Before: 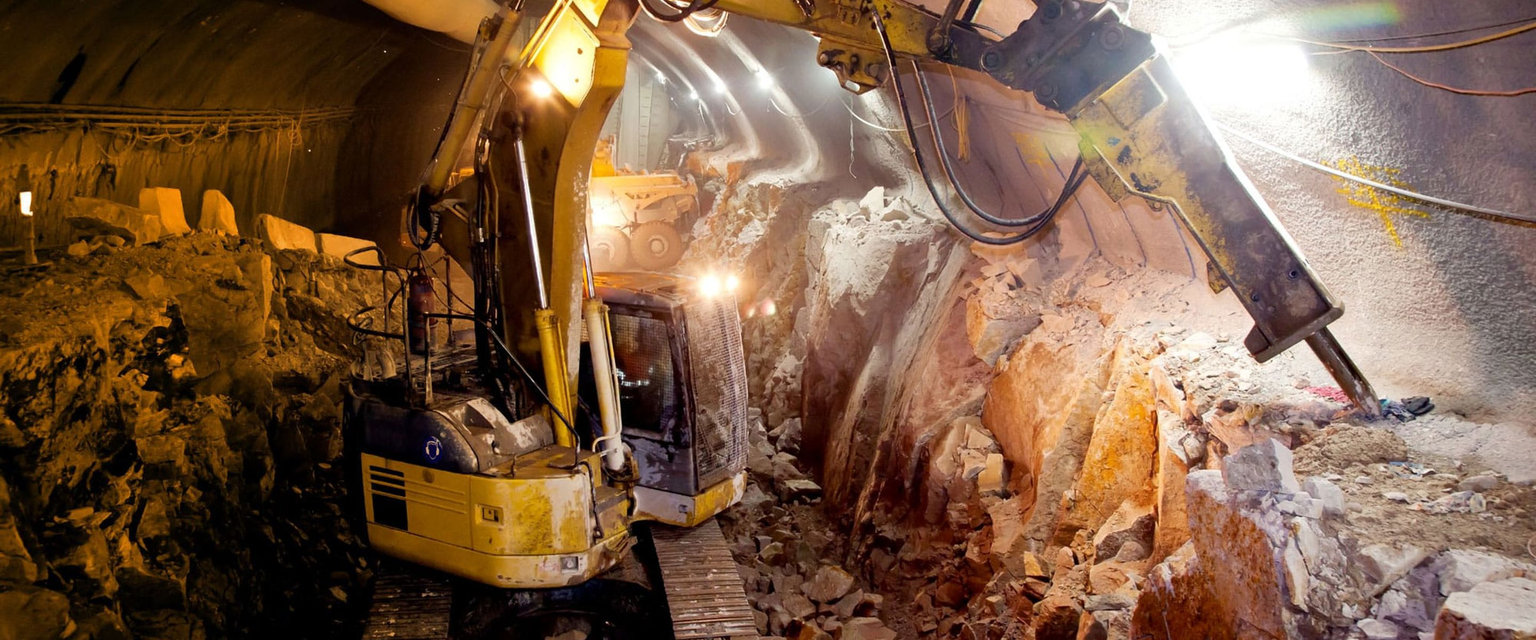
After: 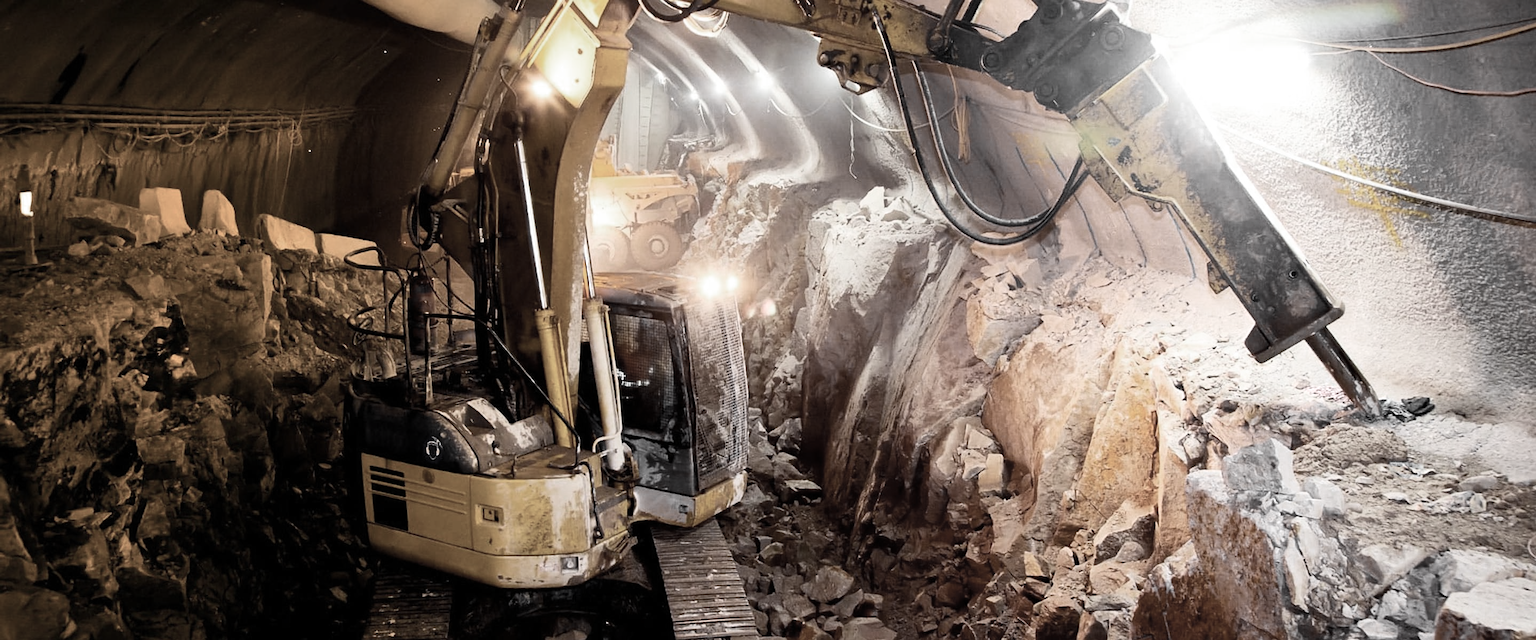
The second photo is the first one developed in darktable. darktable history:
color zones: curves: ch0 [(0, 0.613) (0.01, 0.613) (0.245, 0.448) (0.498, 0.529) (0.642, 0.665) (0.879, 0.777) (0.99, 0.613)]; ch1 [(0, 0.035) (0.121, 0.189) (0.259, 0.197) (0.415, 0.061) (0.589, 0.022) (0.732, 0.022) (0.857, 0.026) (0.991, 0.053)]
contrast brightness saturation: contrast 0.24, brightness 0.09
sharpen: amount 0.2
